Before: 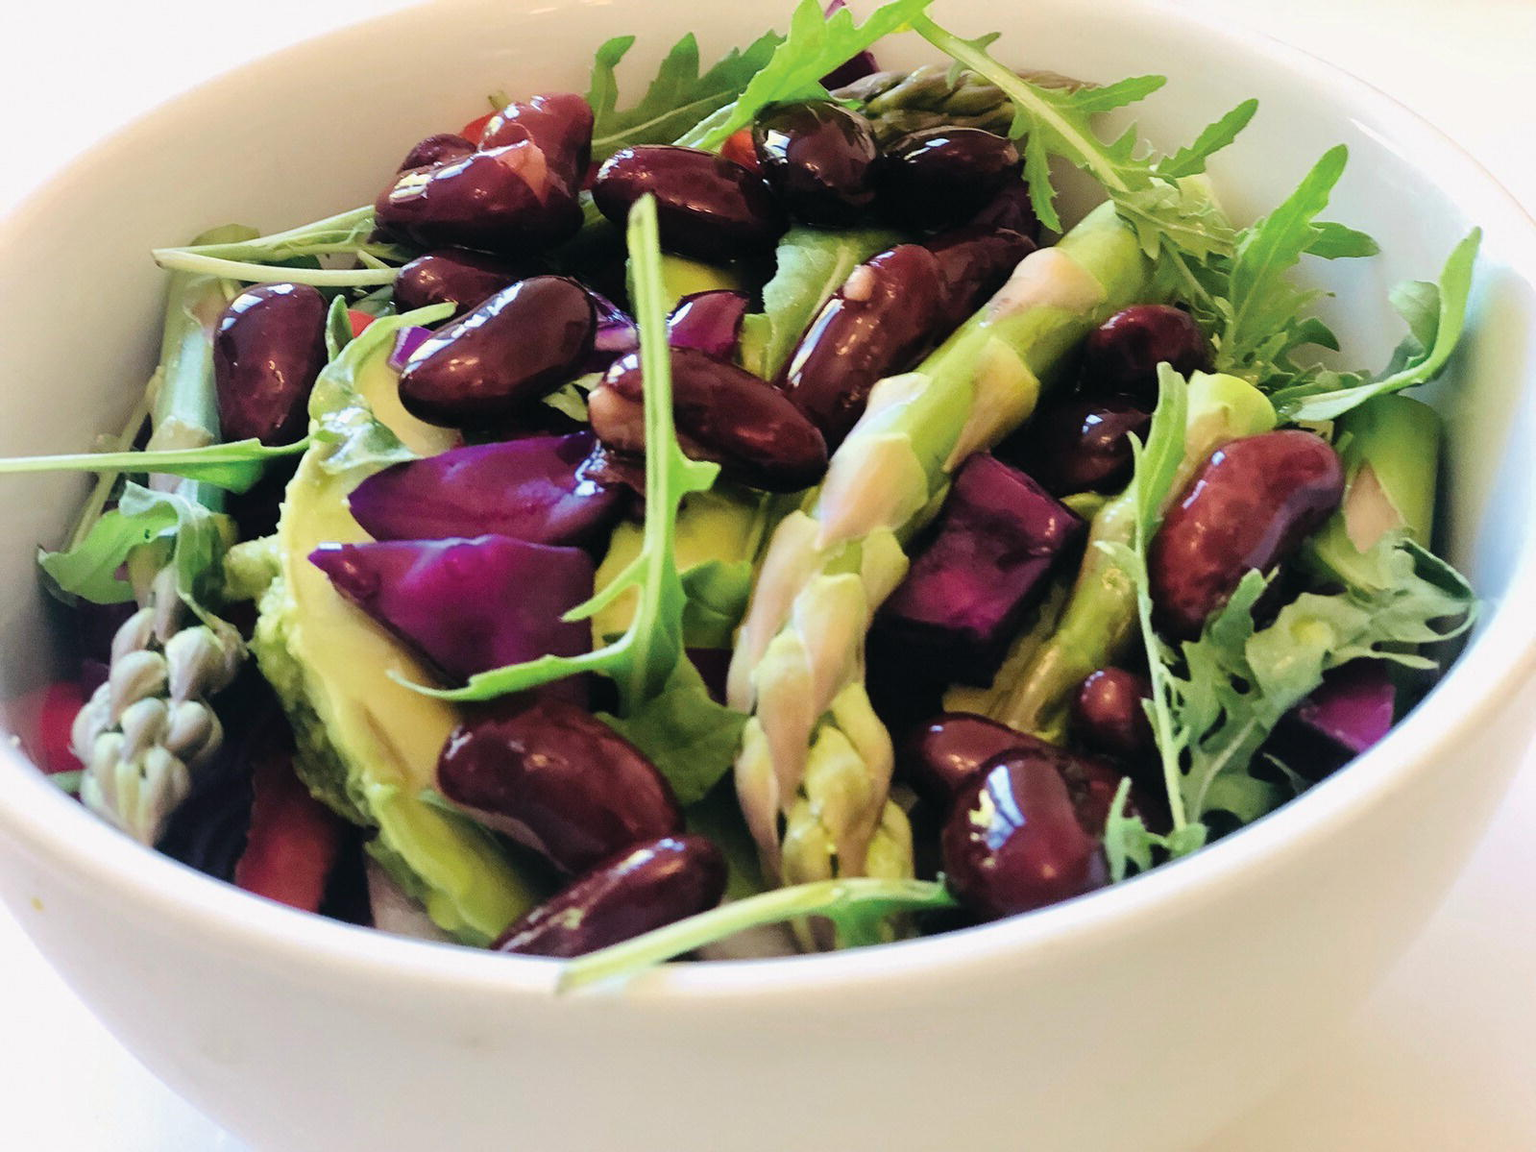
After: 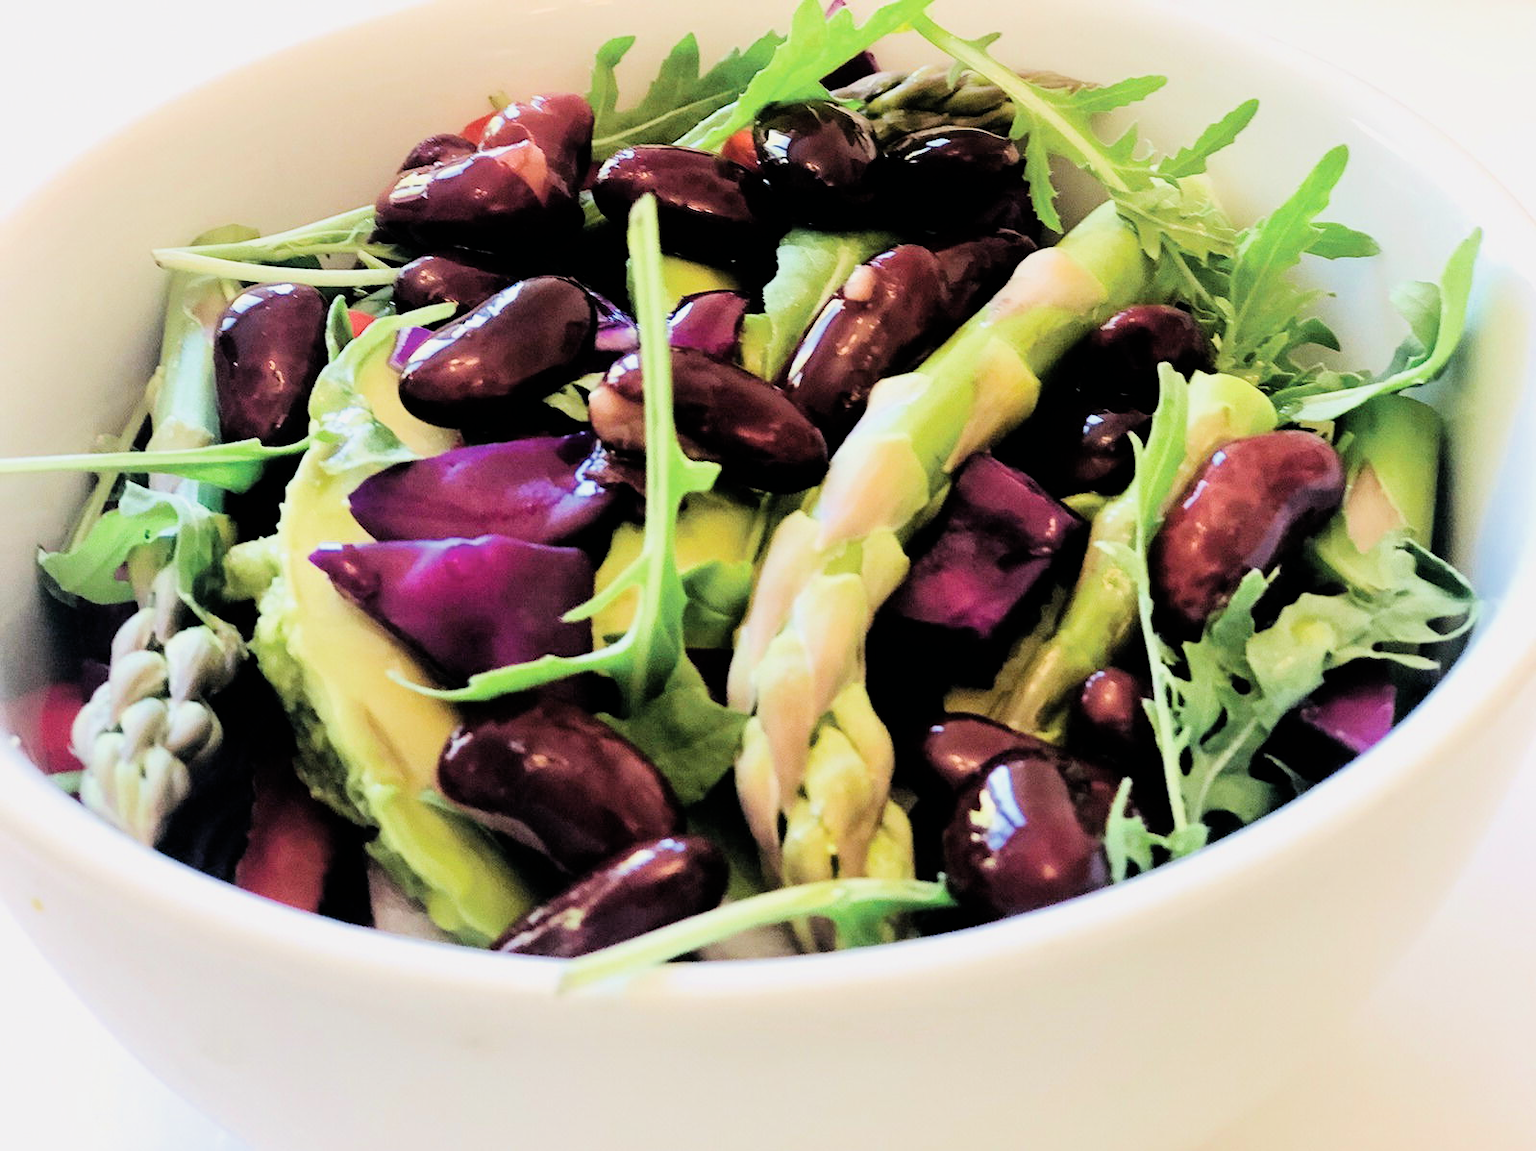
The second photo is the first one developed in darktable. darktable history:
exposure: exposure 0.606 EV, compensate exposure bias true, compensate highlight preservation false
filmic rgb: black relative exposure -5.06 EV, white relative exposure 3.97 EV, hardness 2.89, contrast 1.301
